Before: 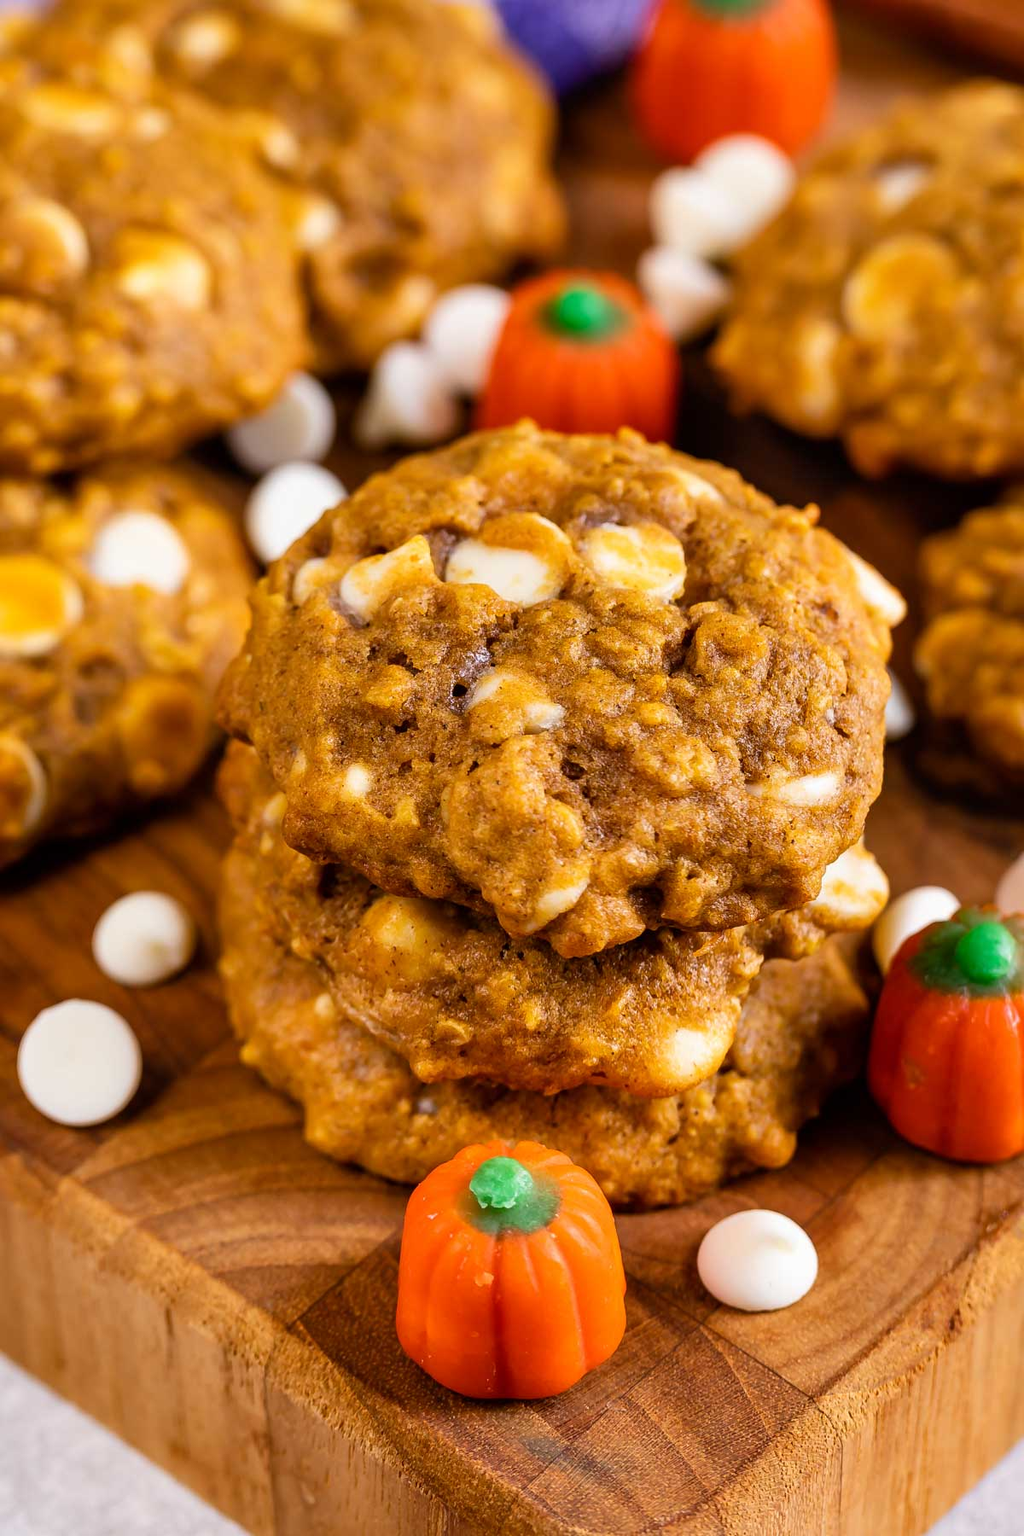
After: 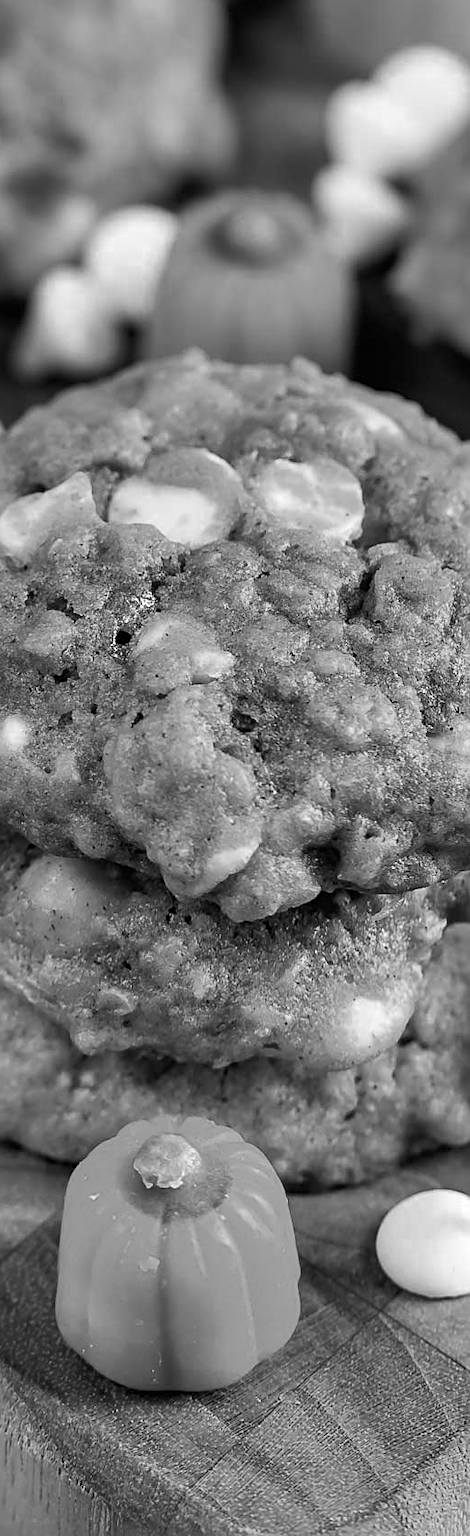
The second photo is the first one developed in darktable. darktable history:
color zones: curves: ch0 [(0, 0.613) (0.01, 0.613) (0.245, 0.448) (0.498, 0.529) (0.642, 0.665) (0.879, 0.777) (0.99, 0.613)]; ch1 [(0, 0) (0.143, 0) (0.286, 0) (0.429, 0) (0.571, 0) (0.714, 0) (0.857, 0)], mix 26.54%
sharpen: on, module defaults
crop: left 33.657%, top 5.955%, right 23.14%
